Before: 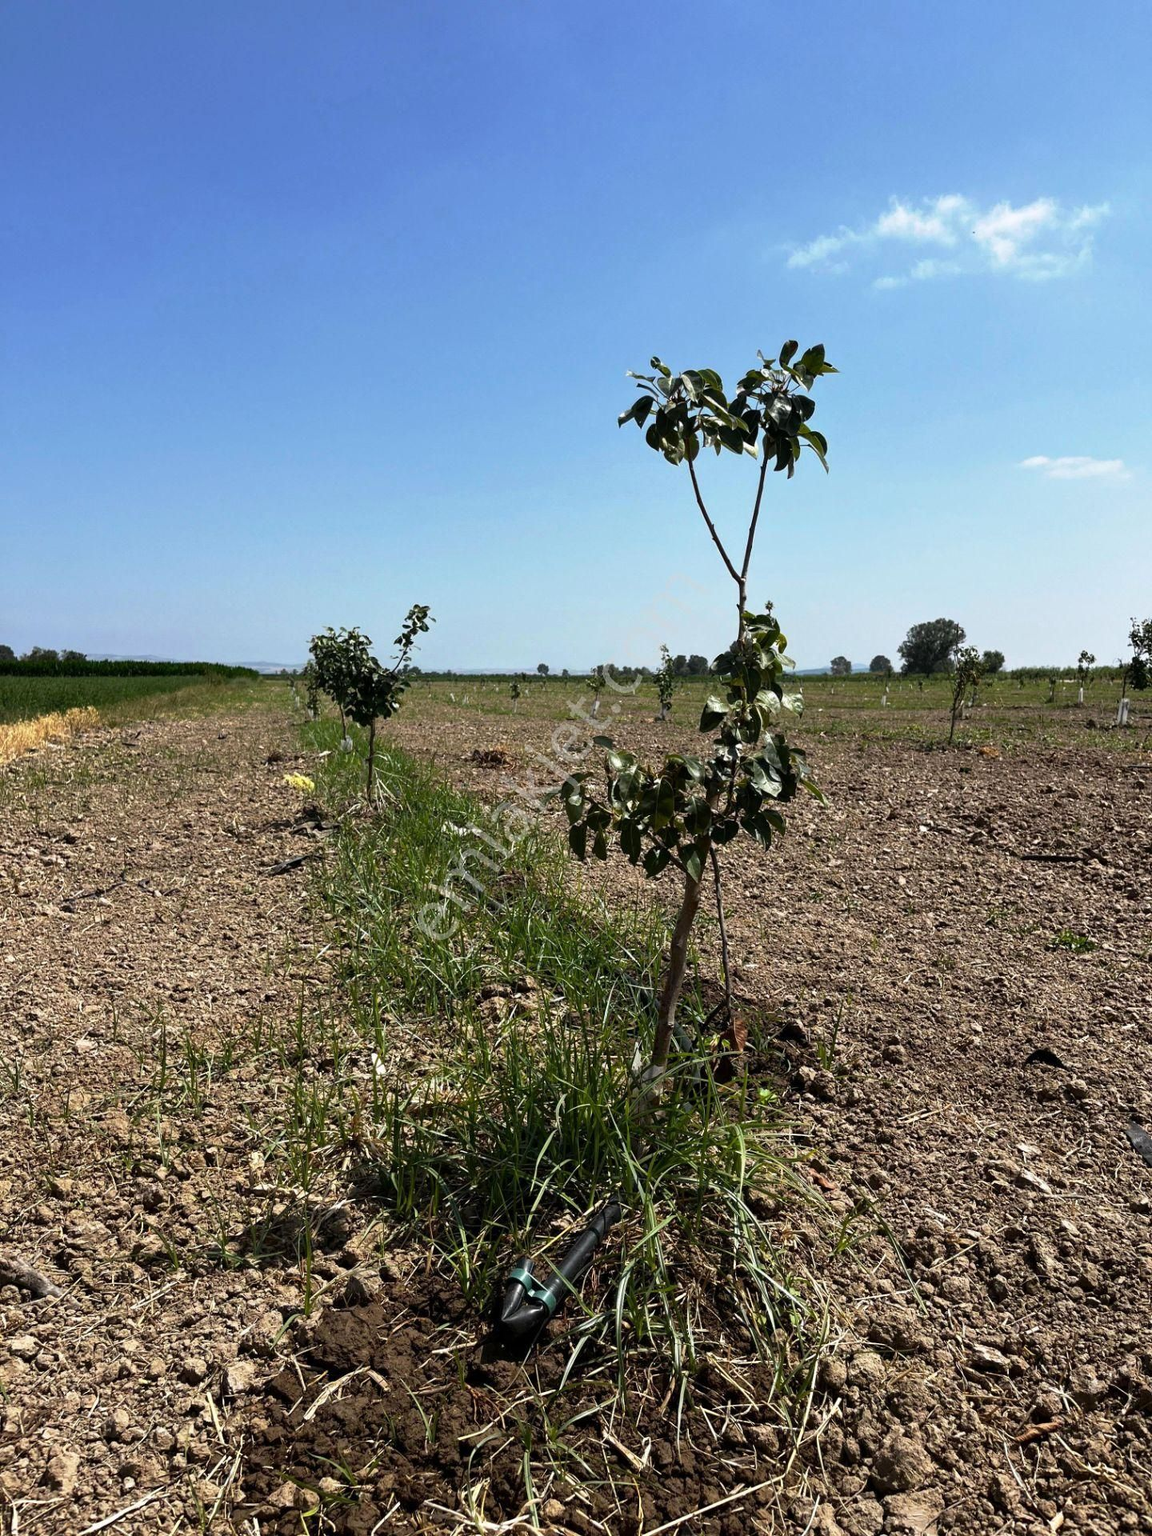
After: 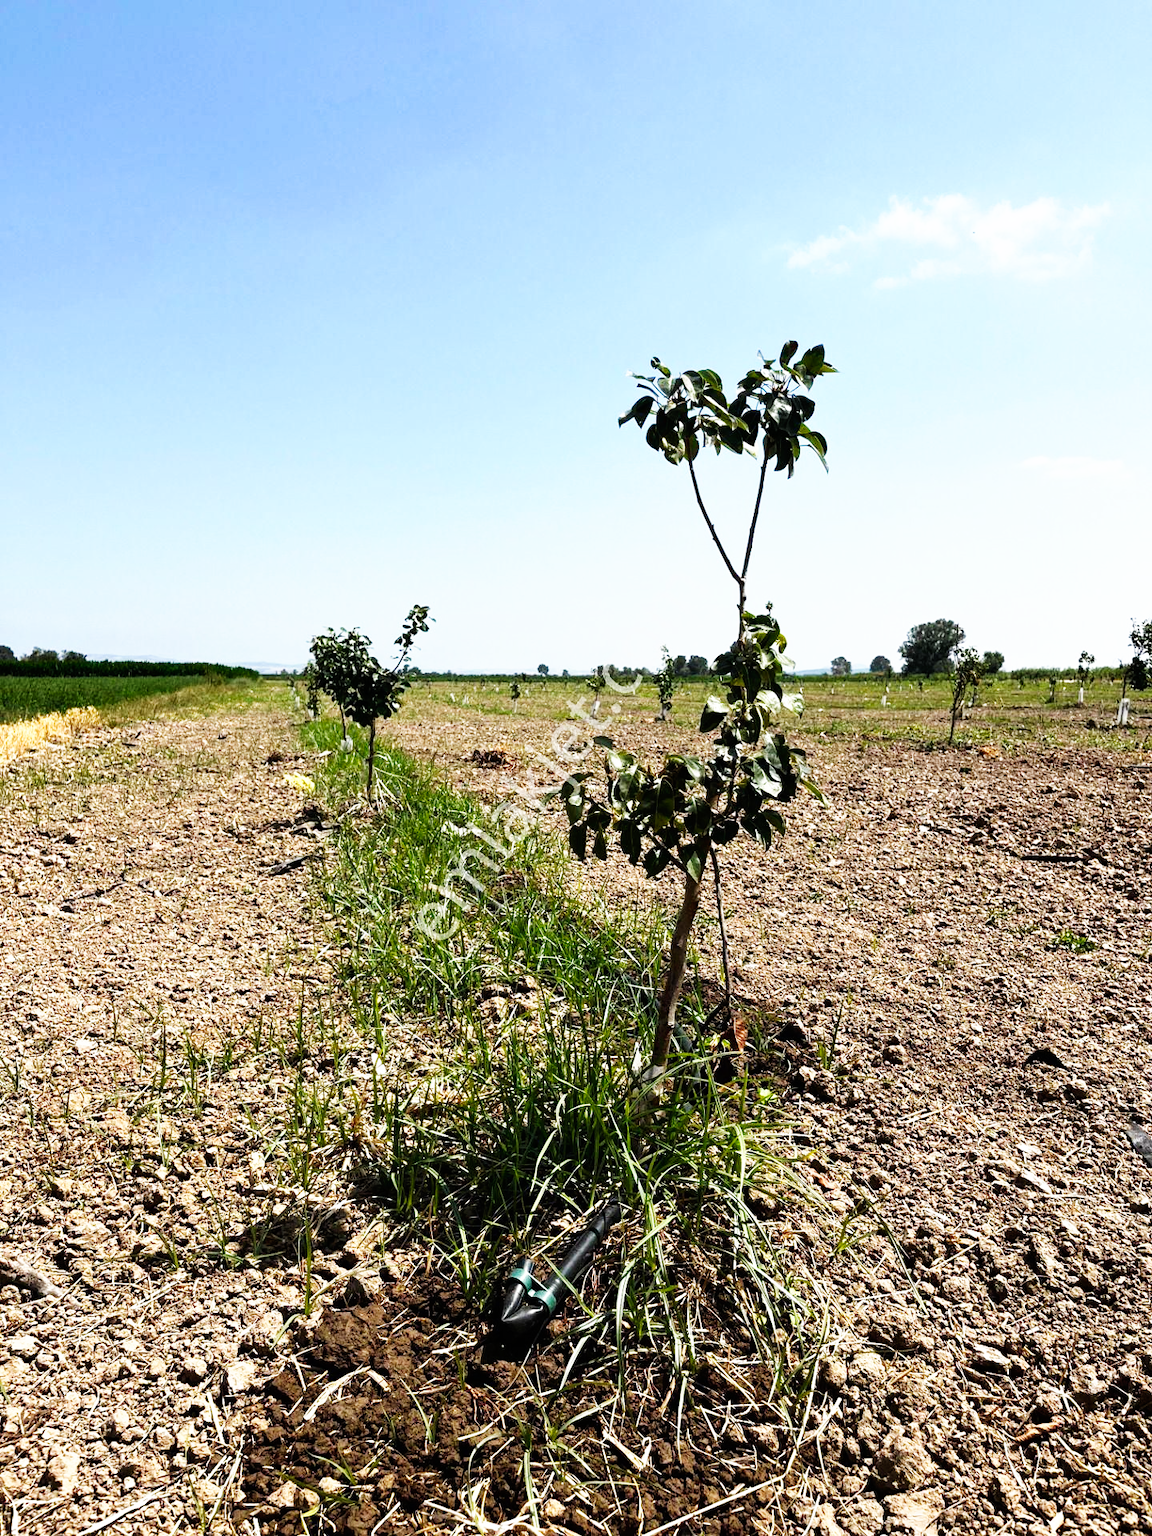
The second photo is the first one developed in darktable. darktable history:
levels: black 3.78%
base curve: curves: ch0 [(0, 0) (0.007, 0.004) (0.027, 0.03) (0.046, 0.07) (0.207, 0.54) (0.442, 0.872) (0.673, 0.972) (1, 1)], exposure shift 0.582, preserve colors none
